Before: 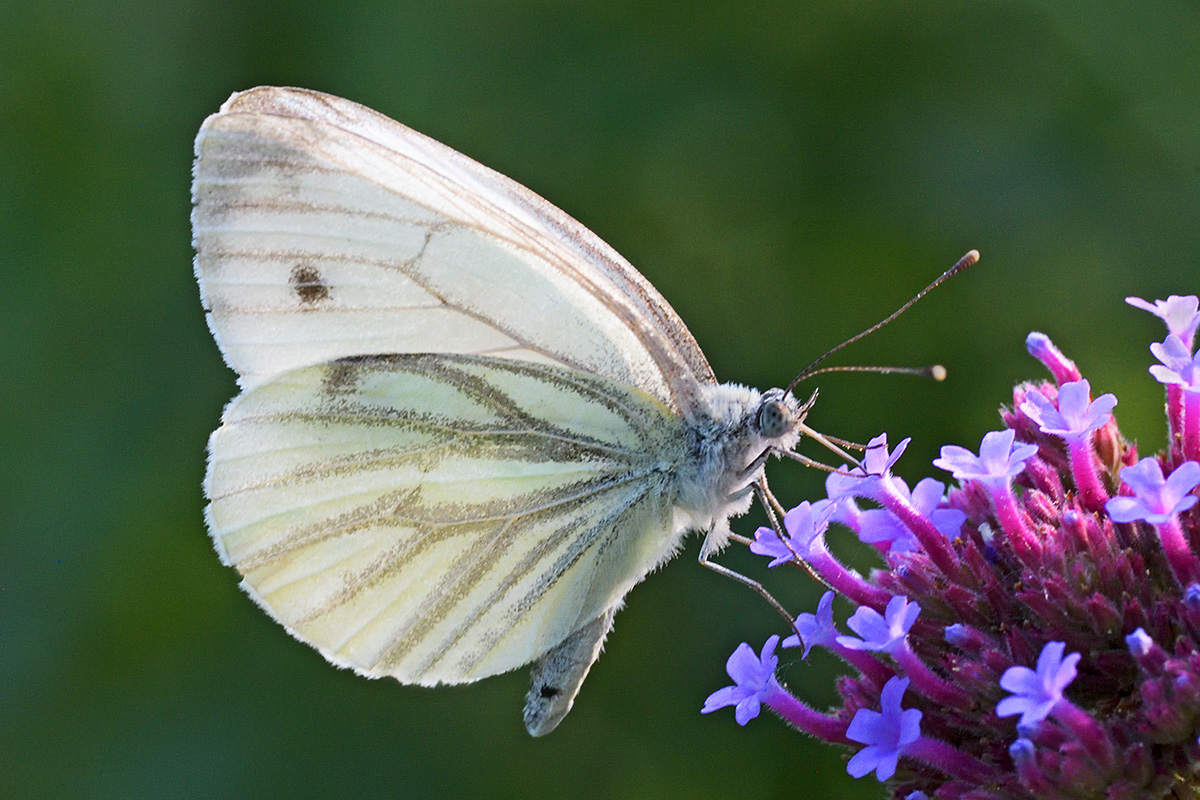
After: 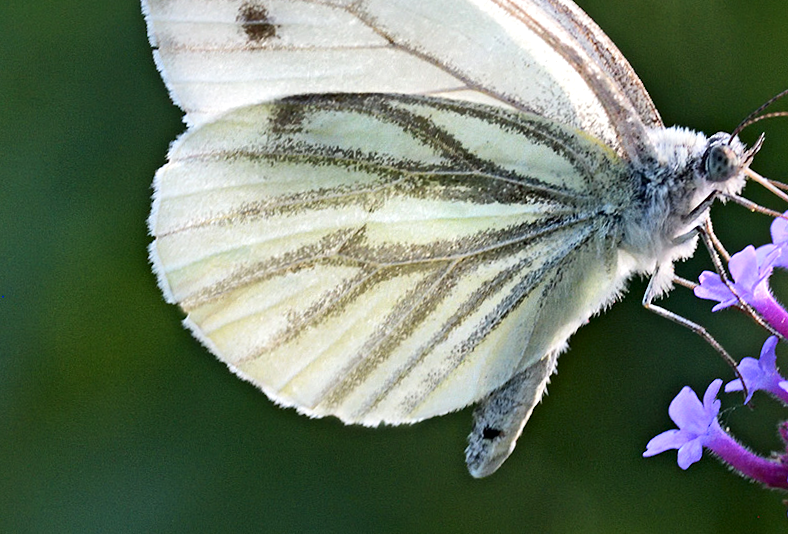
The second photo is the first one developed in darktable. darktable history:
crop and rotate: angle -0.728°, left 3.664%, top 31.92%, right 29.402%
local contrast: mode bilateral grid, contrast 44, coarseness 69, detail 212%, midtone range 0.2
